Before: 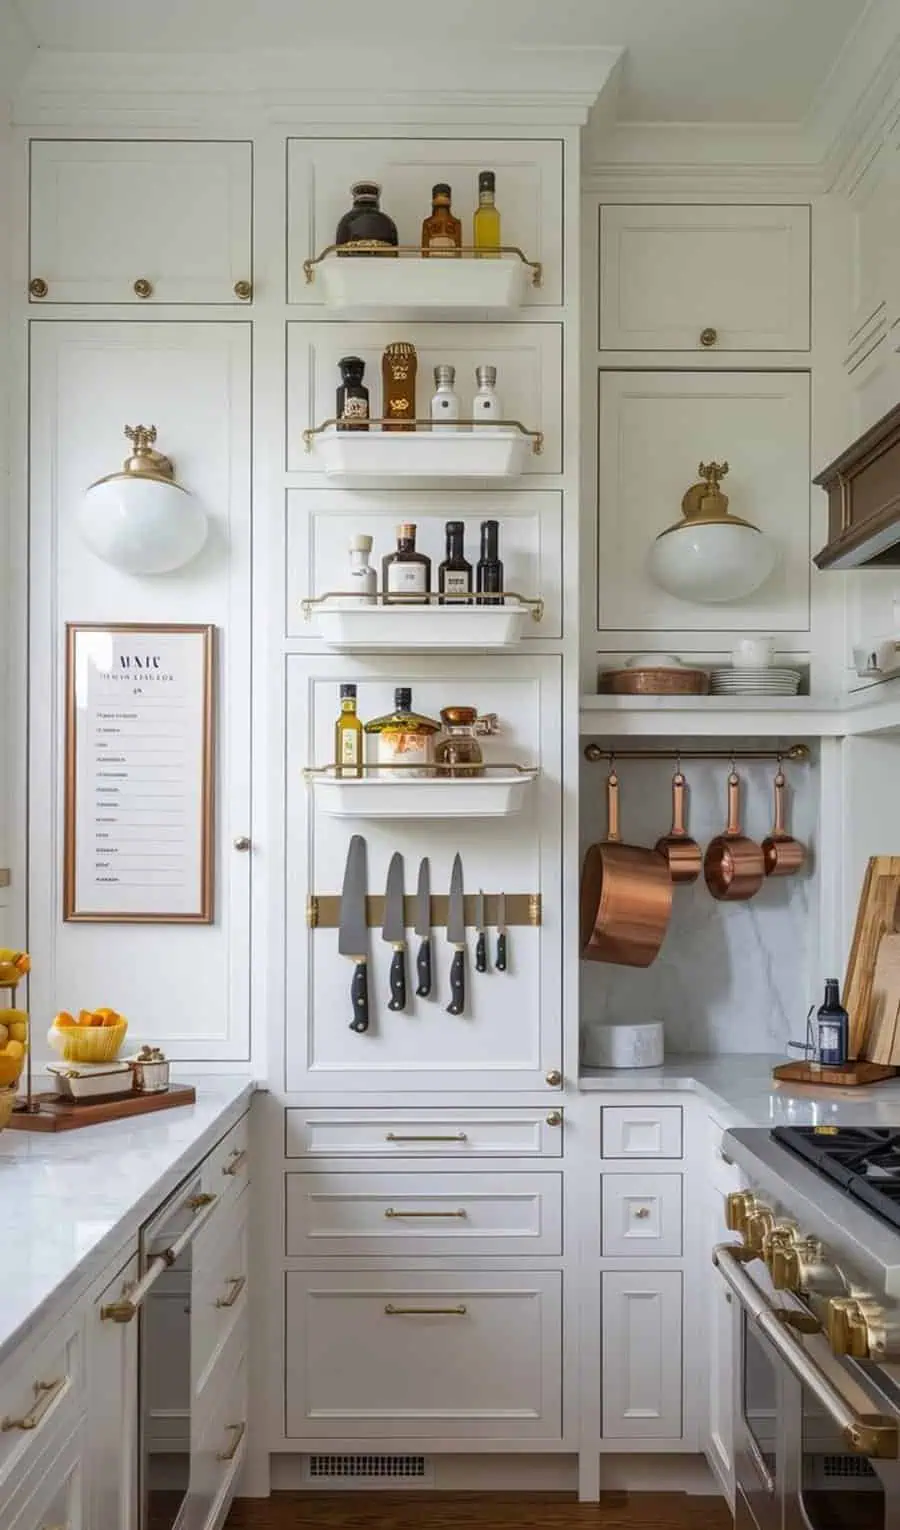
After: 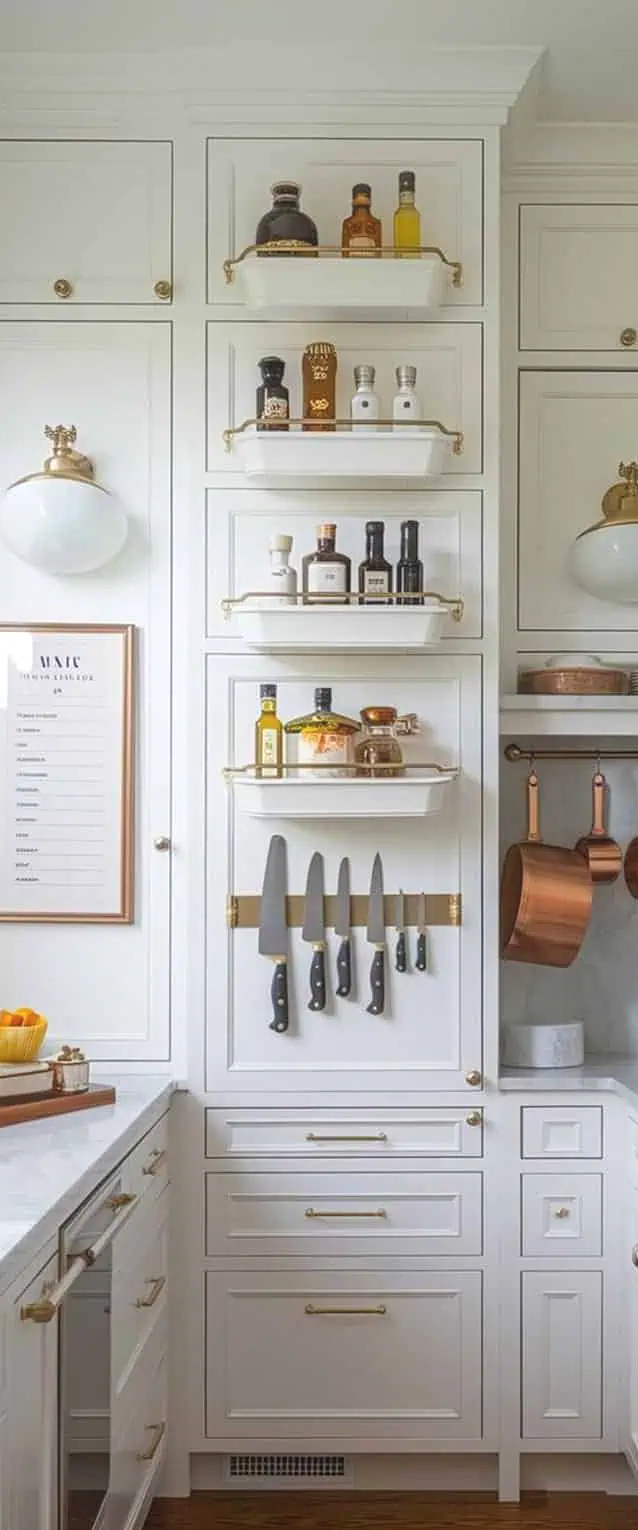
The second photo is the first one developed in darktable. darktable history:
exposure: exposure 0.132 EV, compensate exposure bias true, compensate highlight preservation false
crop and rotate: left 8.953%, right 20.068%
contrast equalizer: octaves 7, y [[0.439, 0.44, 0.442, 0.457, 0.493, 0.498], [0.5 ×6], [0.5 ×6], [0 ×6], [0 ×6]]
